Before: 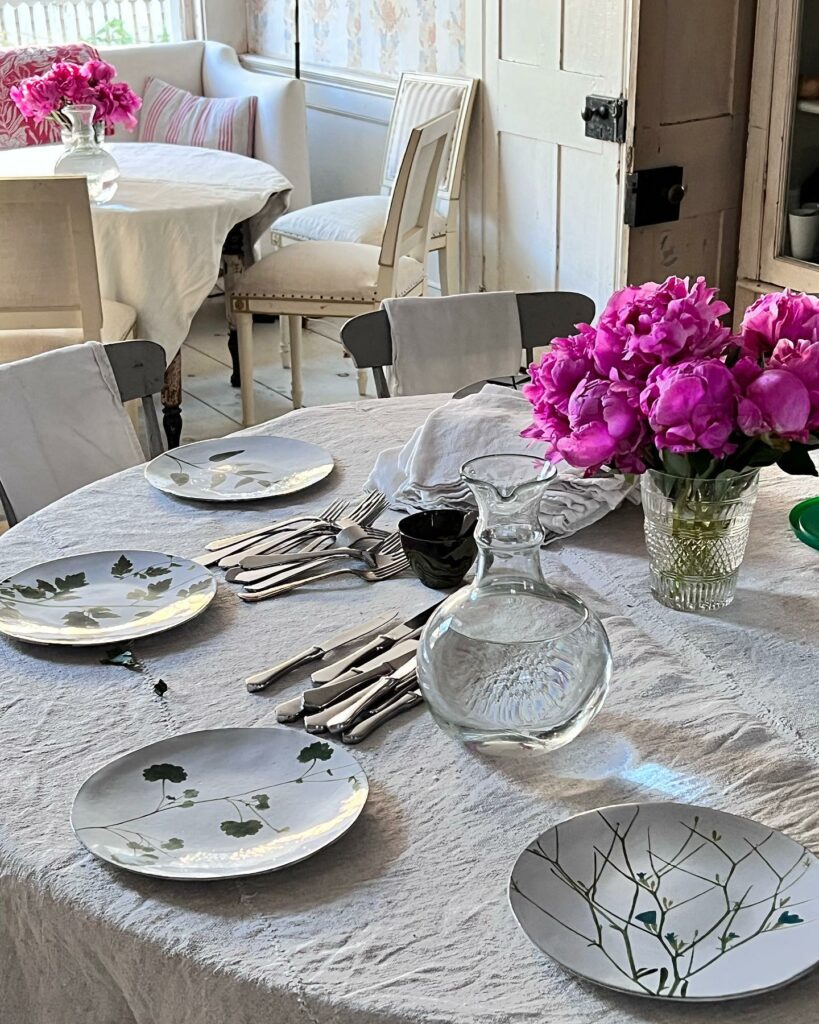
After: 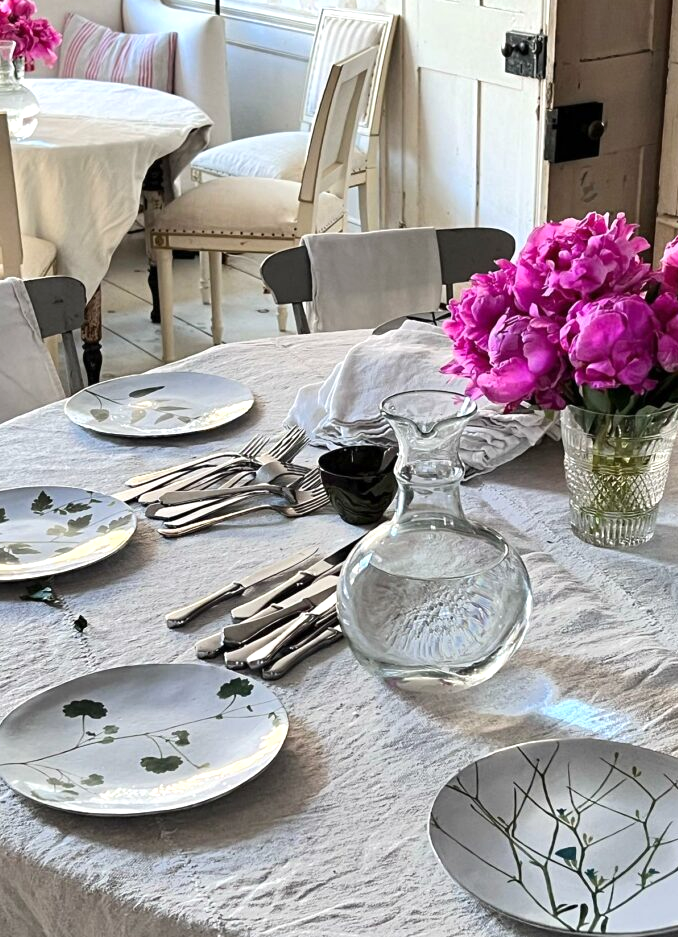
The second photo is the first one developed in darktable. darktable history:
shadows and highlights: shadows 37.27, highlights -28.18, soften with gaussian
exposure: exposure 0.29 EV, compensate highlight preservation false
crop: left 9.807%, top 6.259%, right 7.334%, bottom 2.177%
